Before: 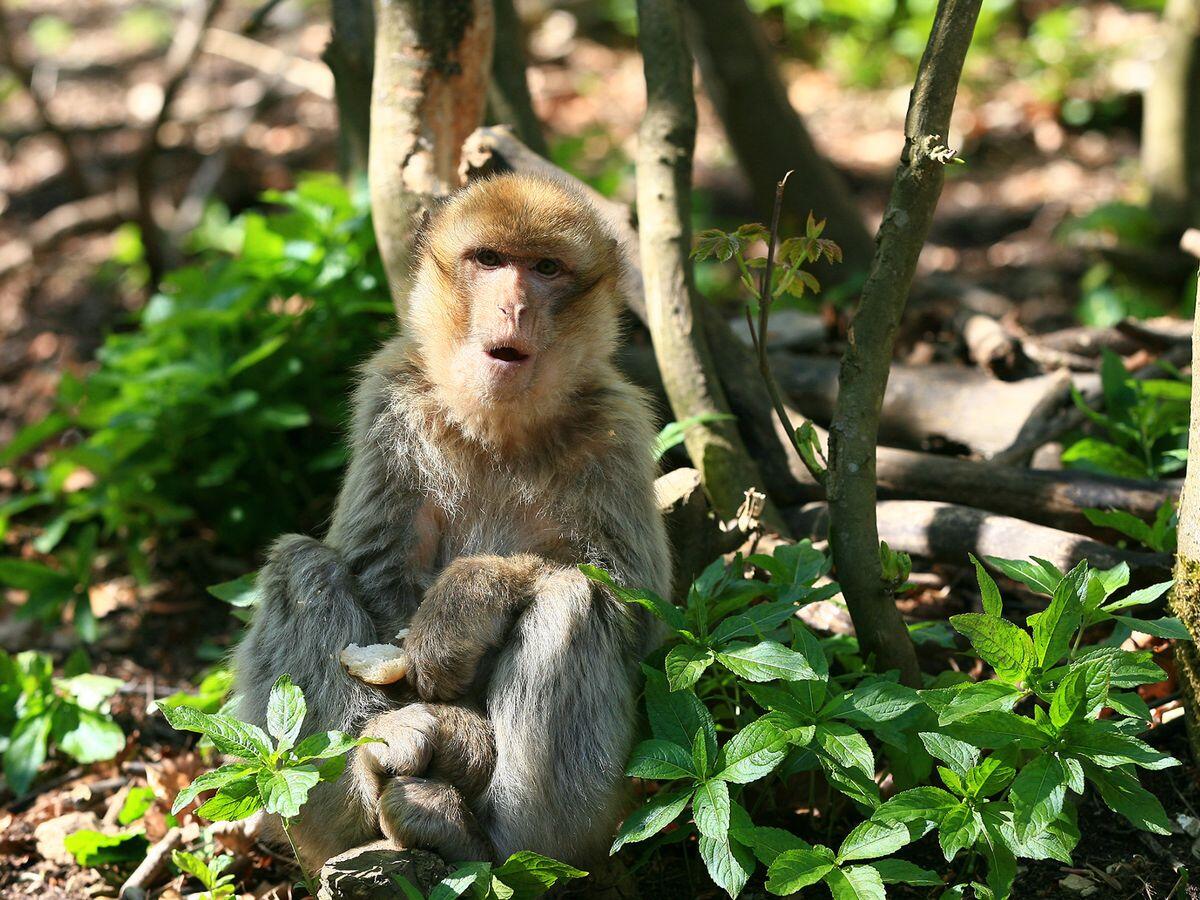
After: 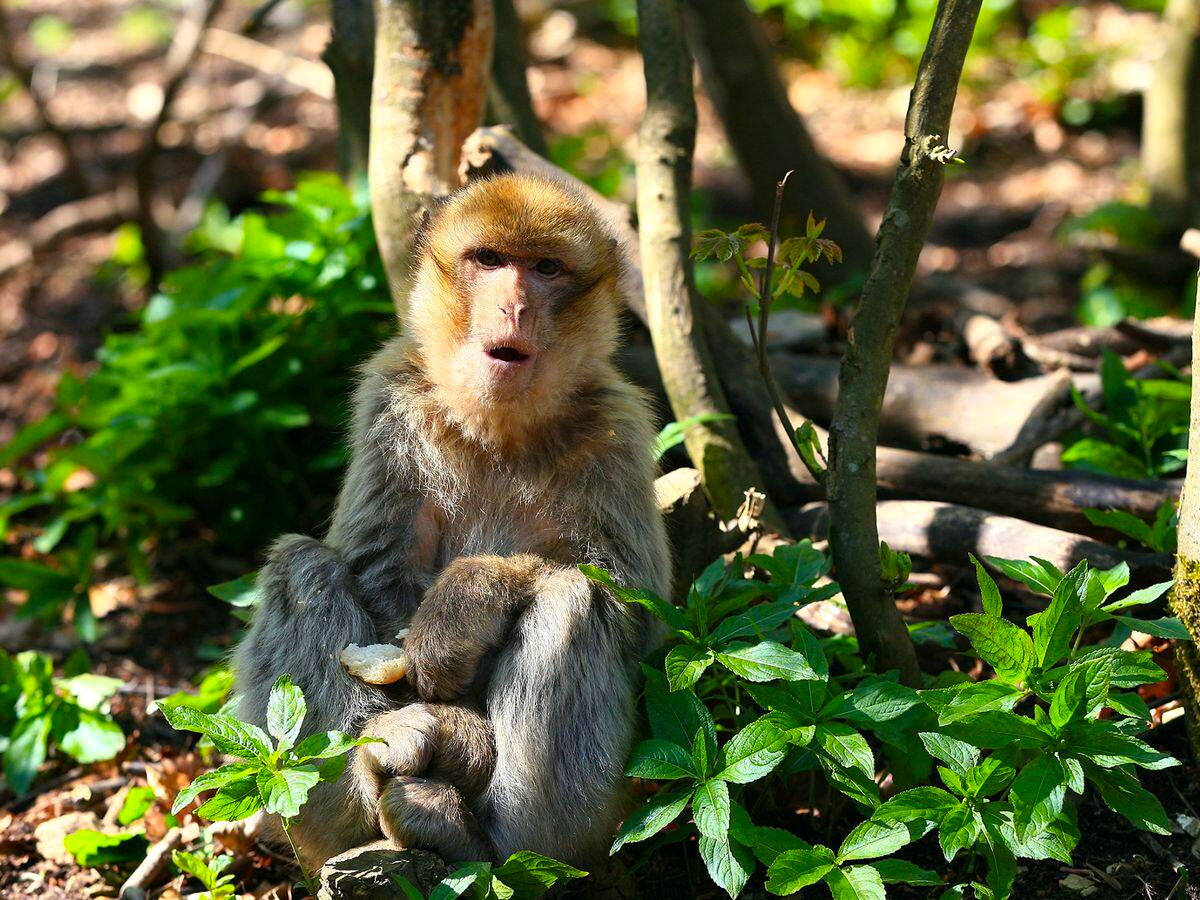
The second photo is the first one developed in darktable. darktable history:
color balance: gamma [0.9, 0.988, 0.975, 1.025], gain [1.05, 1, 1, 1]
color balance rgb: perceptual saturation grading › global saturation 25%, global vibrance 10%
